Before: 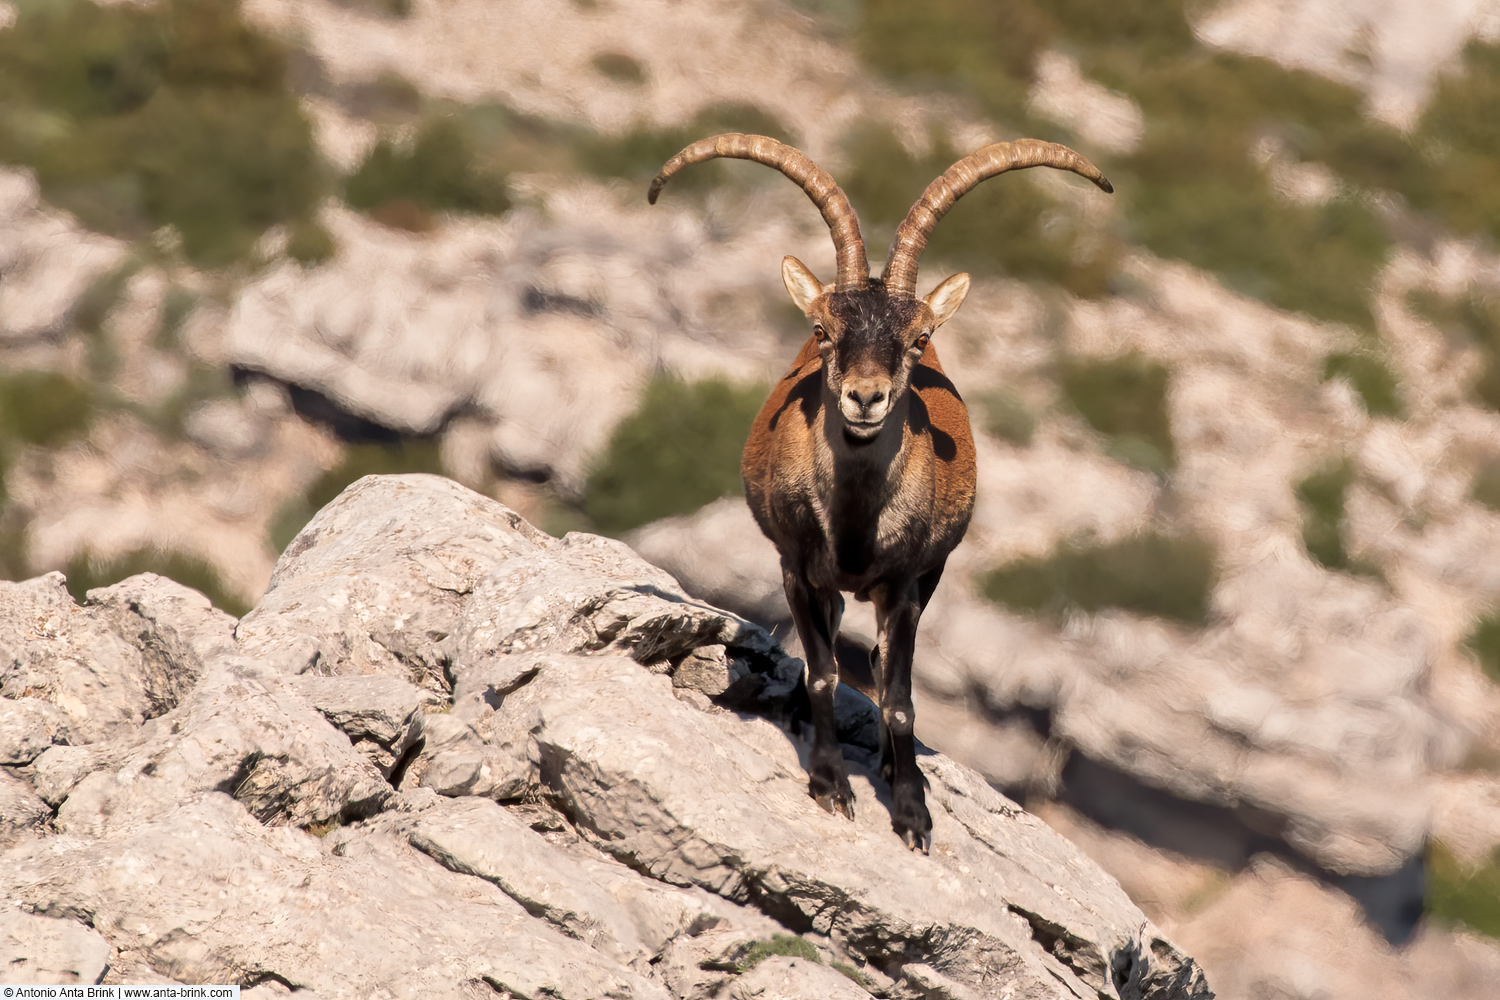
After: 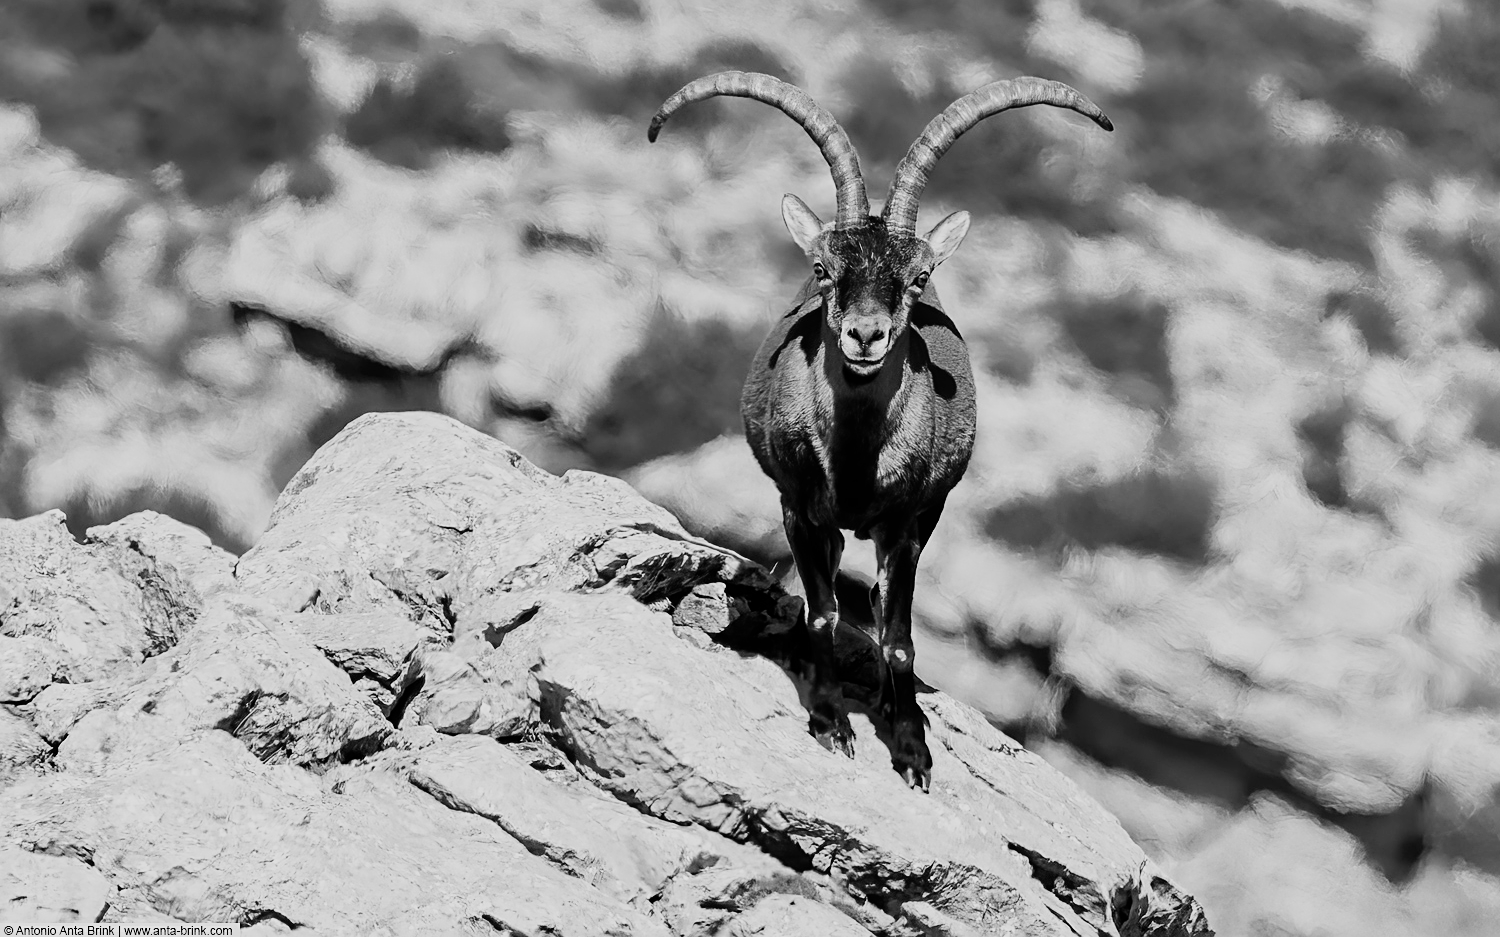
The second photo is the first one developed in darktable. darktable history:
white balance: red 1.123, blue 0.83
crop and rotate: top 6.25%
monochrome: on, module defaults
sharpen: on, module defaults
contrast brightness saturation: saturation -0.05
sigmoid: contrast 1.6, skew -0.2, preserve hue 0%, red attenuation 0.1, red rotation 0.035, green attenuation 0.1, green rotation -0.017, blue attenuation 0.15, blue rotation -0.052, base primaries Rec2020
